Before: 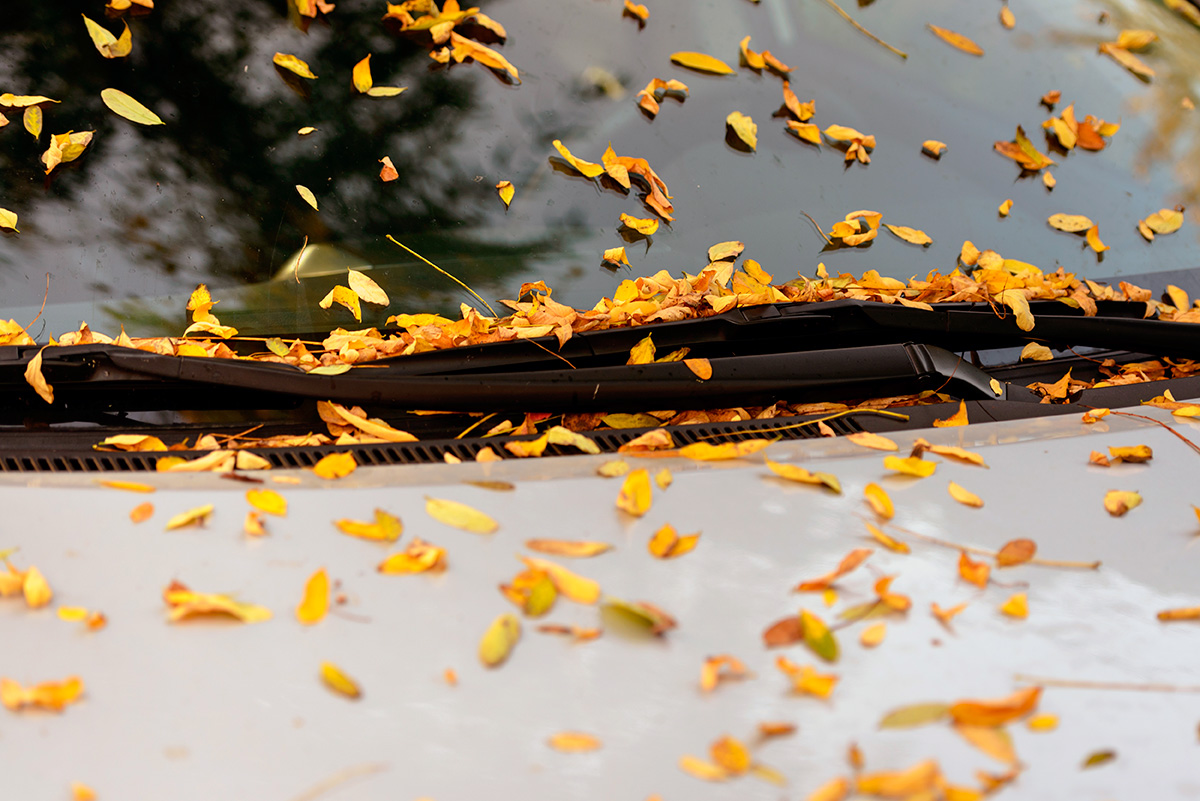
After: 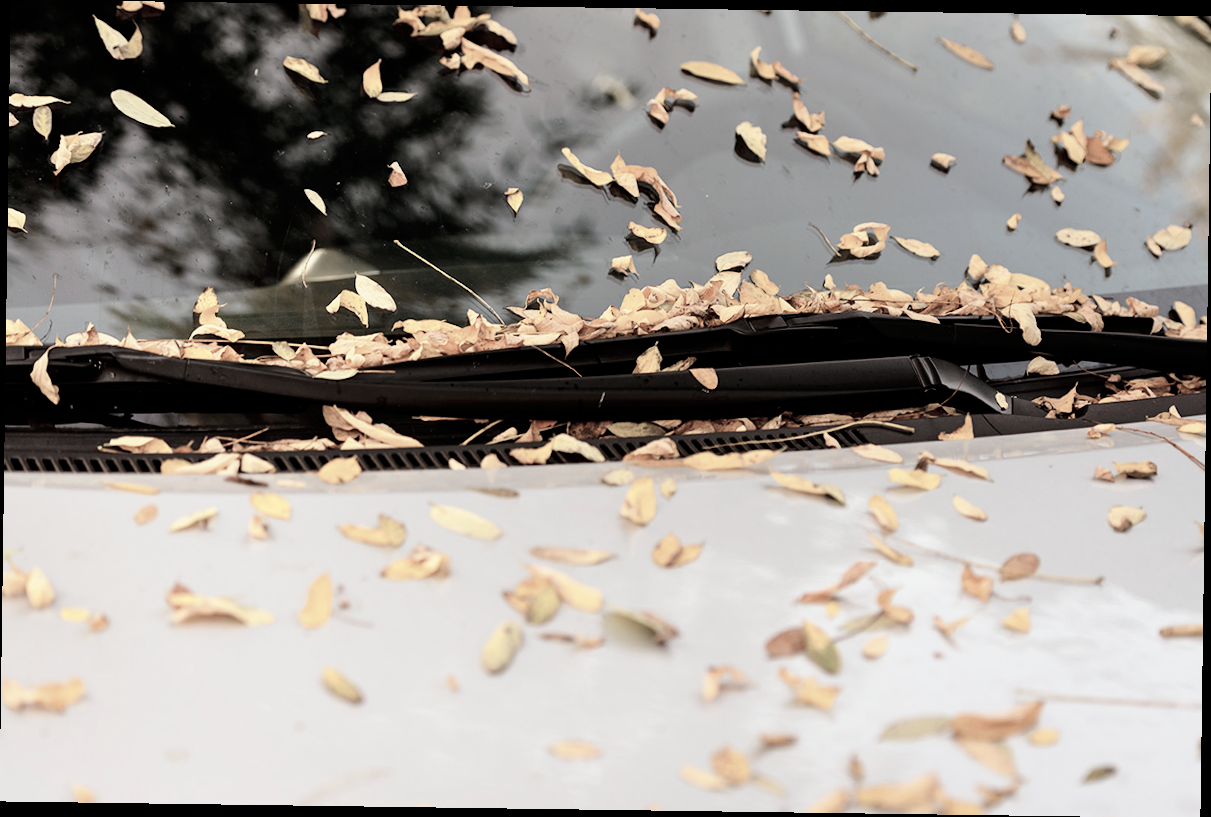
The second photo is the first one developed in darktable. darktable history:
tone curve: curves: ch0 [(0, 0) (0.004, 0.001) (0.133, 0.112) (0.325, 0.362) (0.832, 0.893) (1, 1)], color space Lab, linked channels, preserve colors none
rotate and perspective: rotation 0.8°, automatic cropping off
color zones: curves: ch1 [(0, 0.34) (0.143, 0.164) (0.286, 0.152) (0.429, 0.176) (0.571, 0.173) (0.714, 0.188) (0.857, 0.199) (1, 0.34)]
